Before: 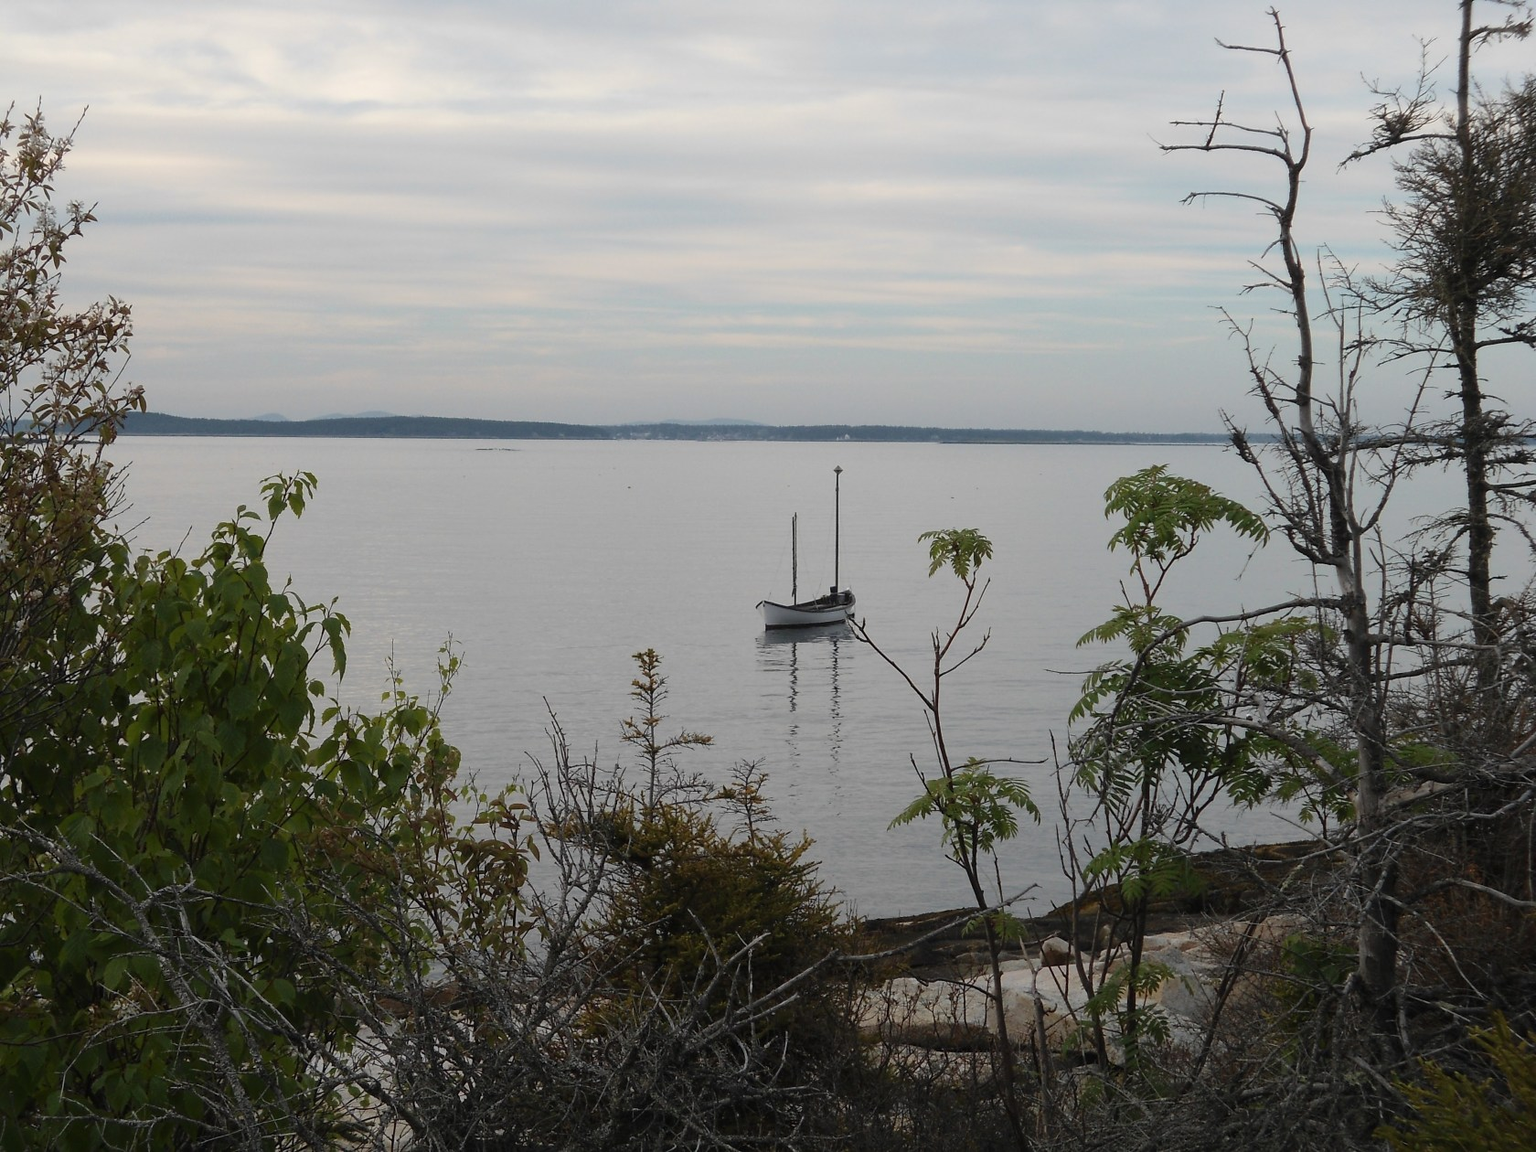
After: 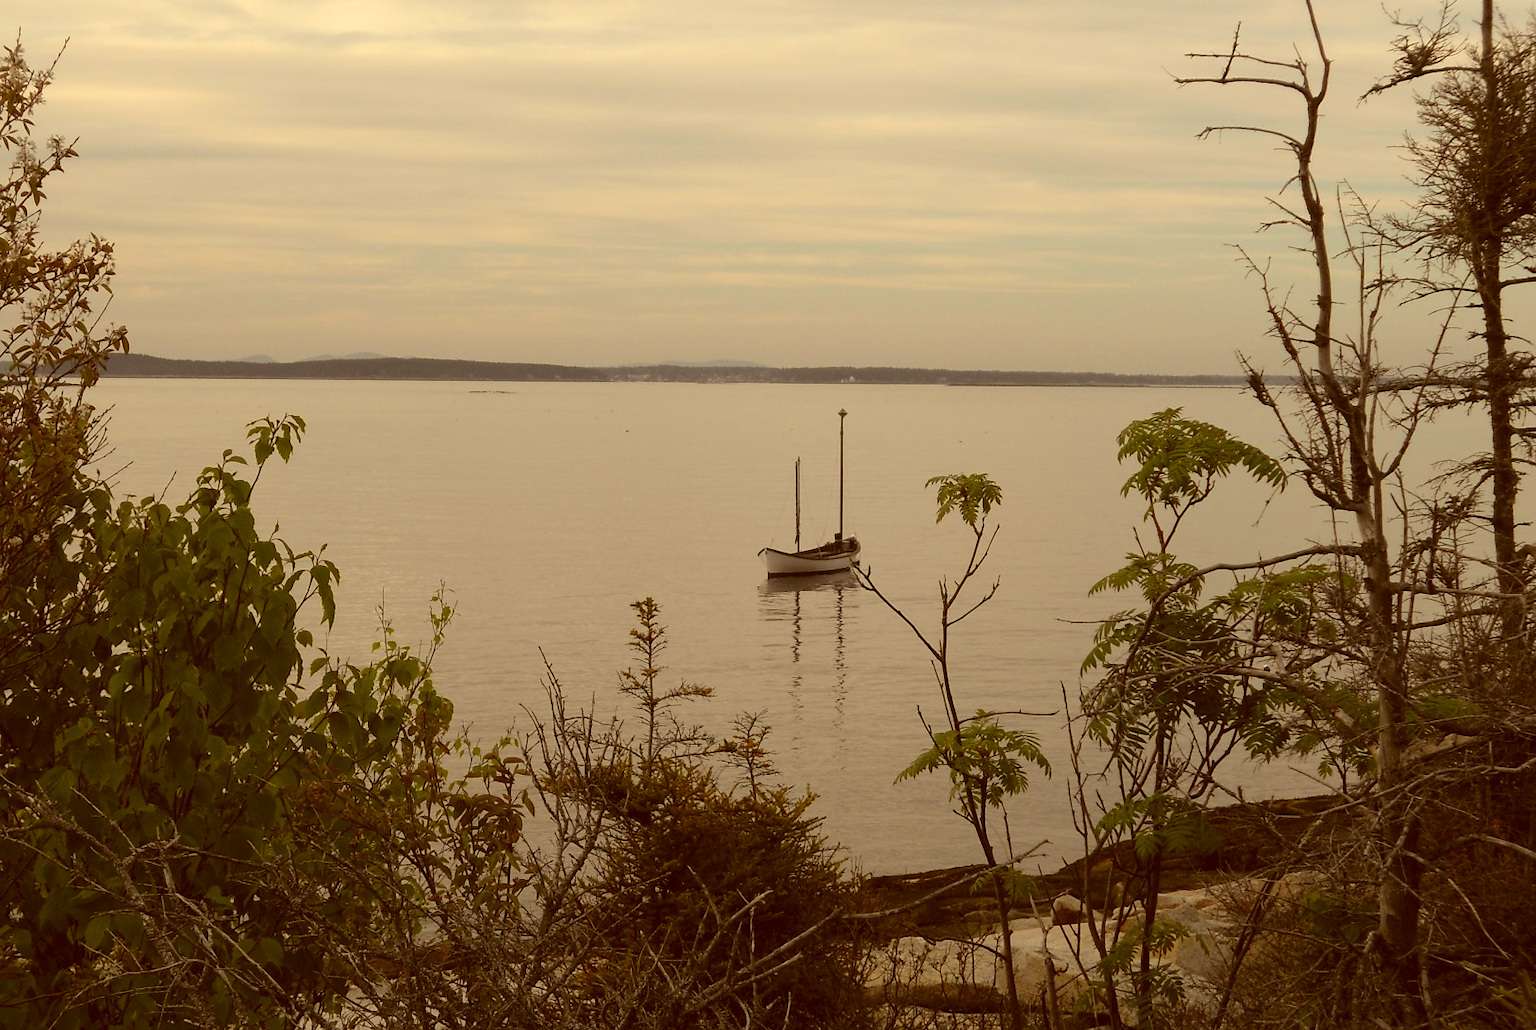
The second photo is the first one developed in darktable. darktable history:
crop: left 1.371%, top 6.091%, right 1.662%, bottom 7.11%
color correction: highlights a* 1.16, highlights b* 24.82, shadows a* 15.63, shadows b* 24.33
